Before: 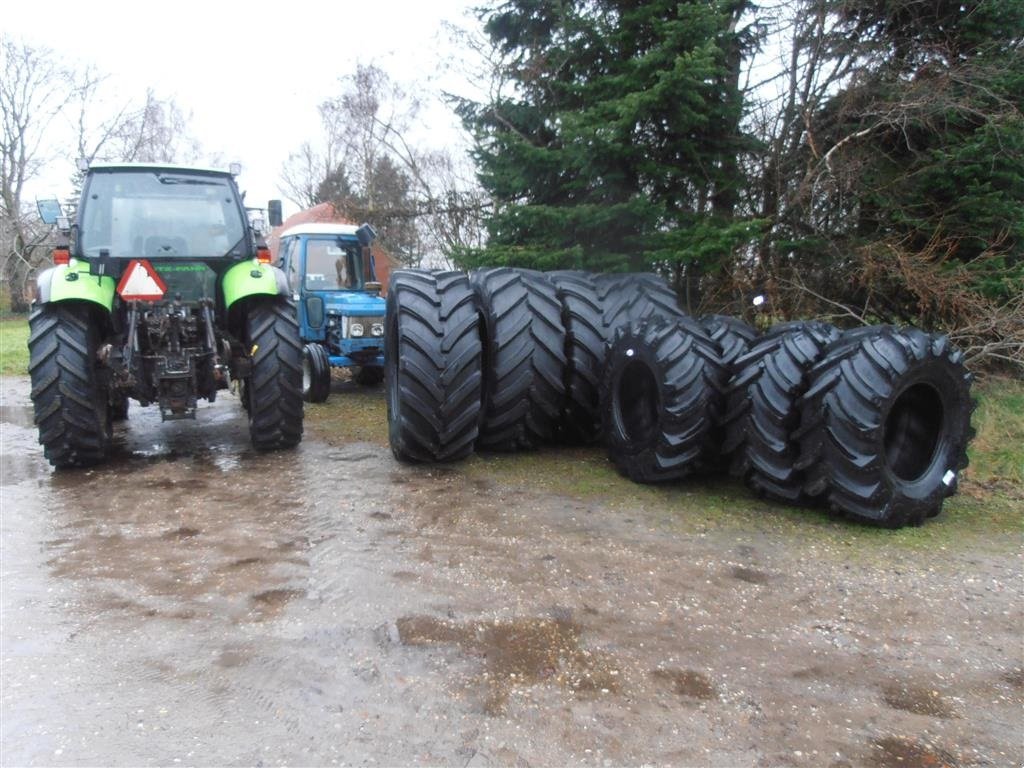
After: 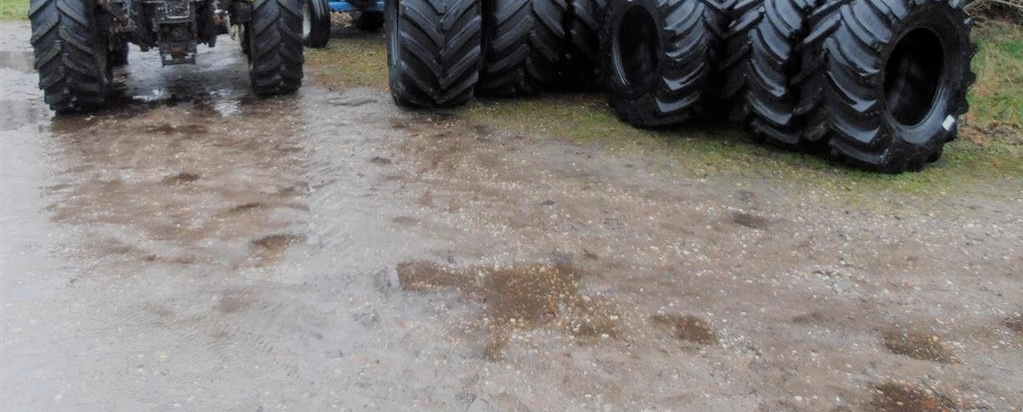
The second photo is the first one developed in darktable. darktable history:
filmic rgb: black relative exposure -7.65 EV, white relative exposure 4.56 EV, hardness 3.61
crop and rotate: top 46.237%
local contrast: detail 115%
